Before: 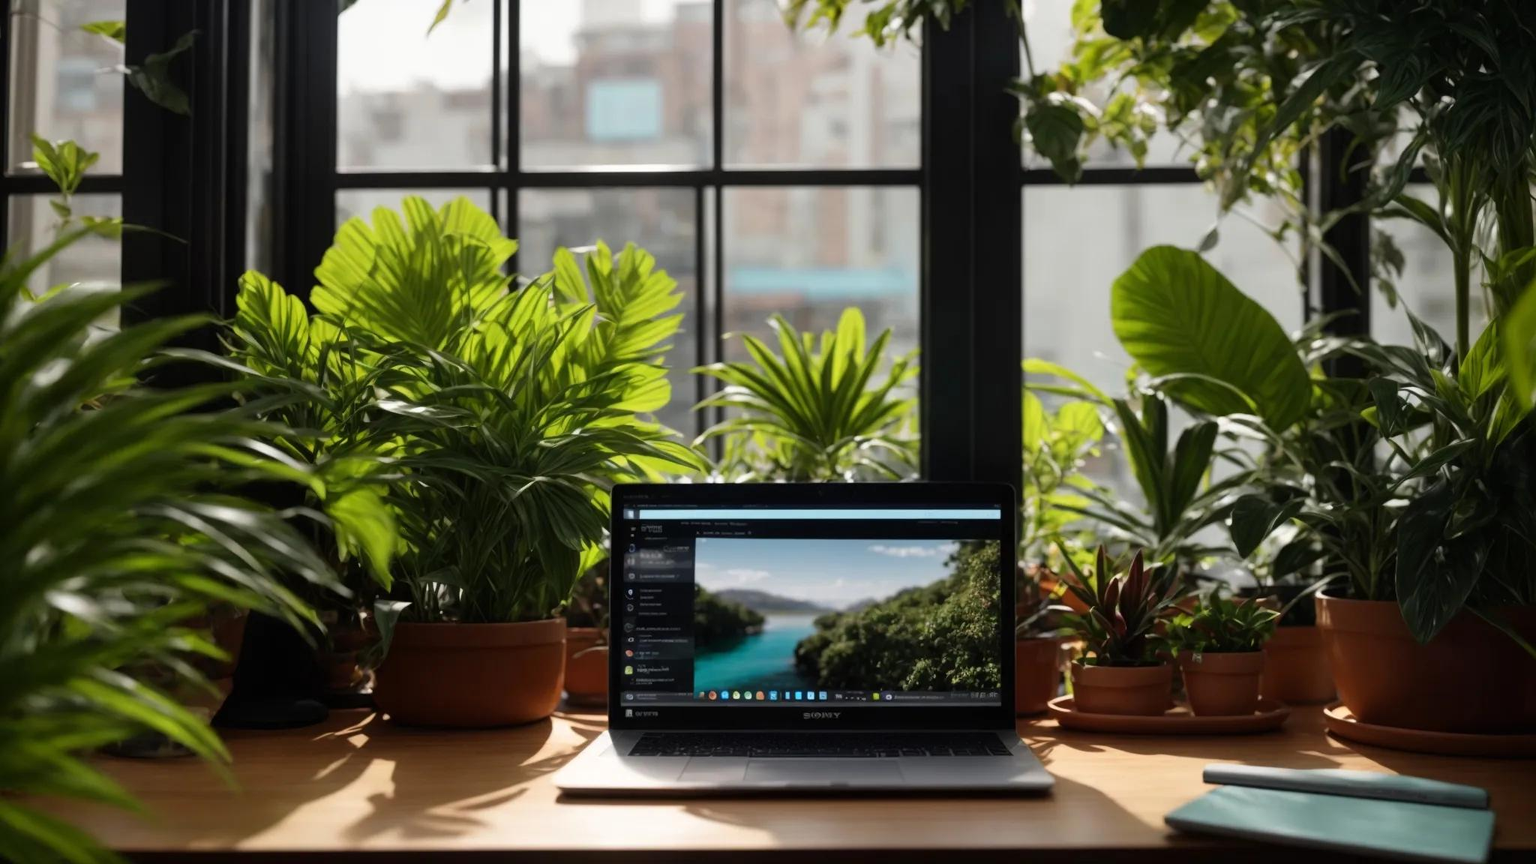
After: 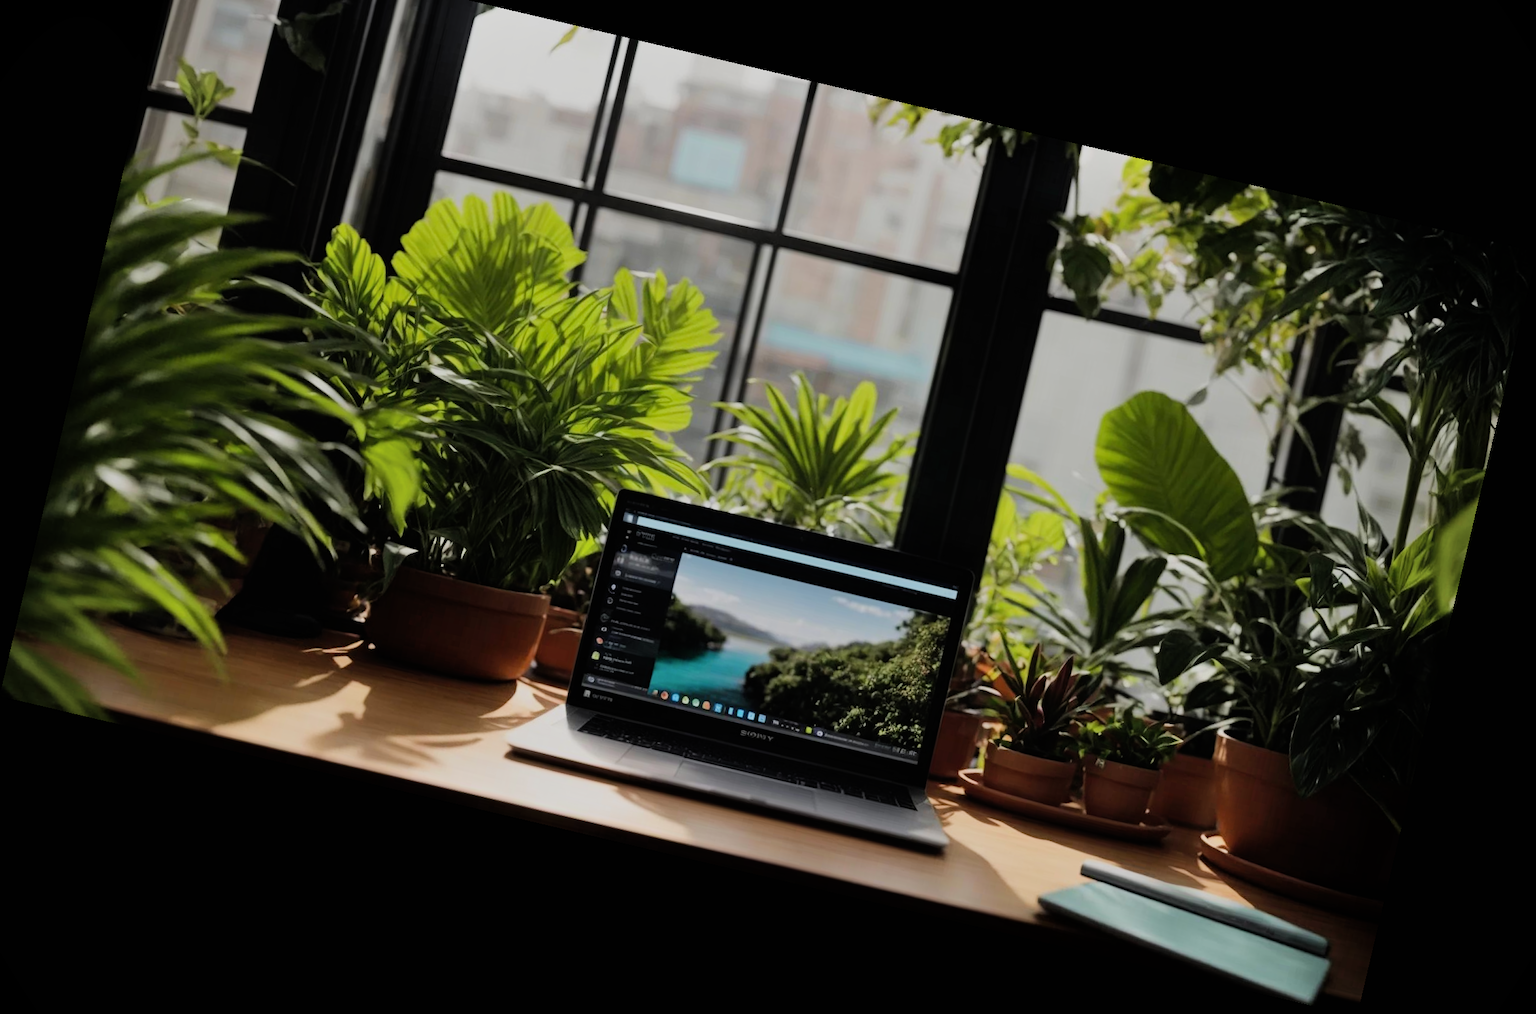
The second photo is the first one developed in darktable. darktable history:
vignetting: unbound false
shadows and highlights: shadows 37.27, highlights -28.18, soften with gaussian
crop and rotate: top 6.25%
contrast equalizer: y [[0.439, 0.44, 0.442, 0.457, 0.493, 0.498], [0.5 ×6], [0.5 ×6], [0 ×6], [0 ×6]], mix 0.59
tone equalizer: on, module defaults
filmic rgb: black relative exposure -7.65 EV, white relative exposure 4.56 EV, hardness 3.61, contrast 1.05
rotate and perspective: rotation 13.27°, automatic cropping off
